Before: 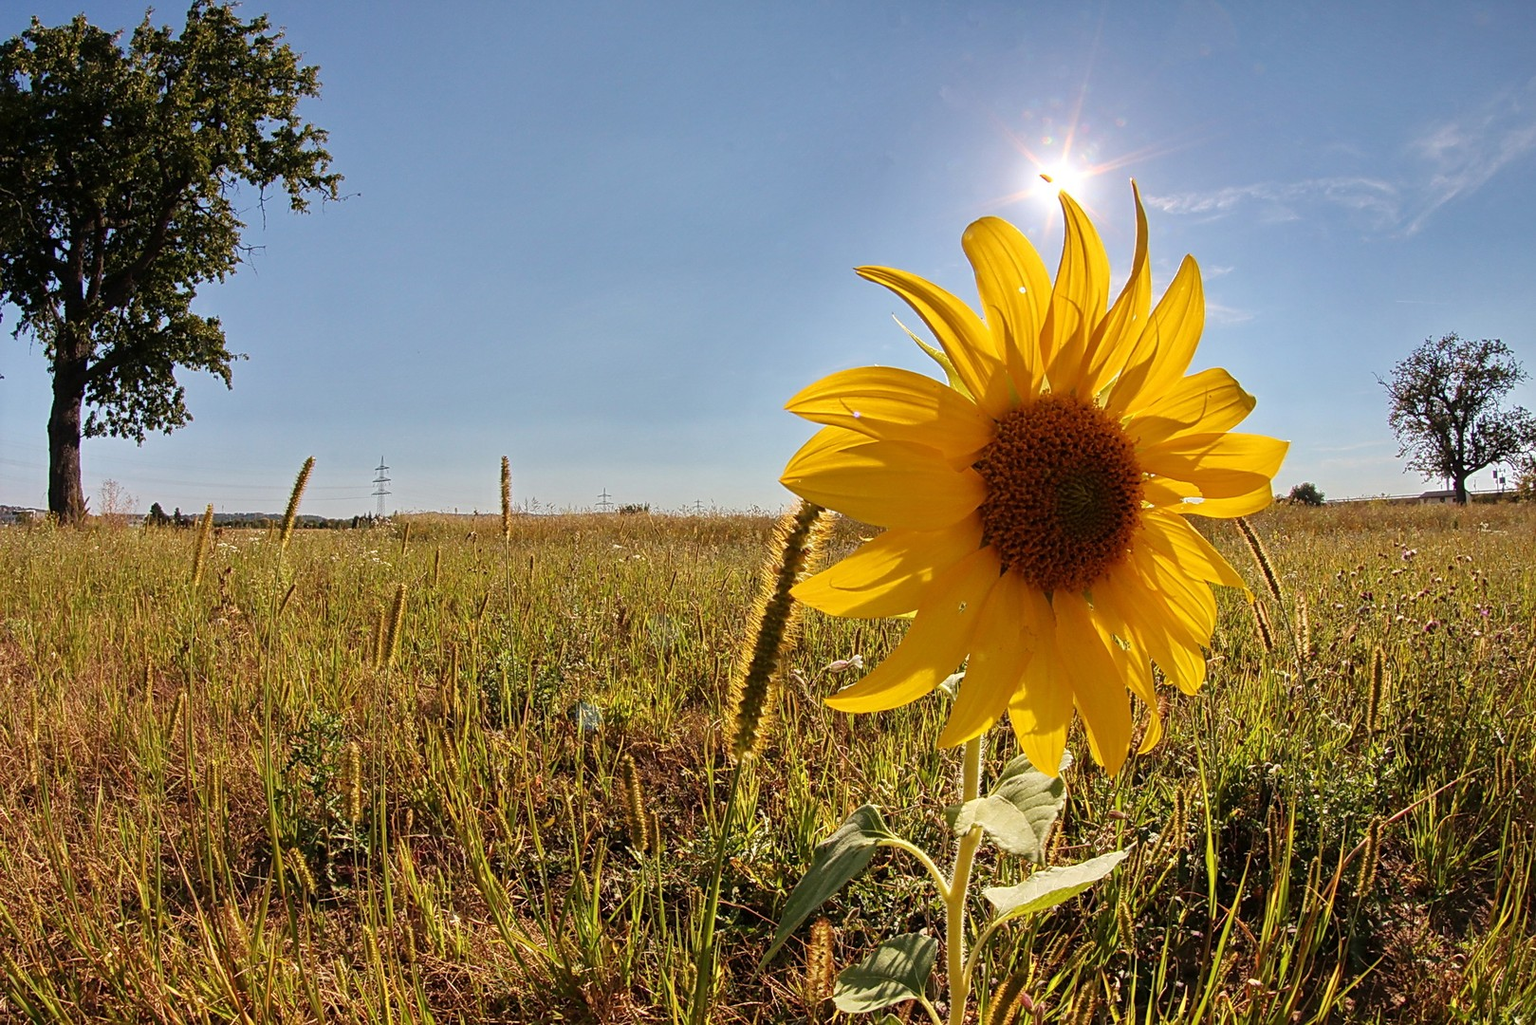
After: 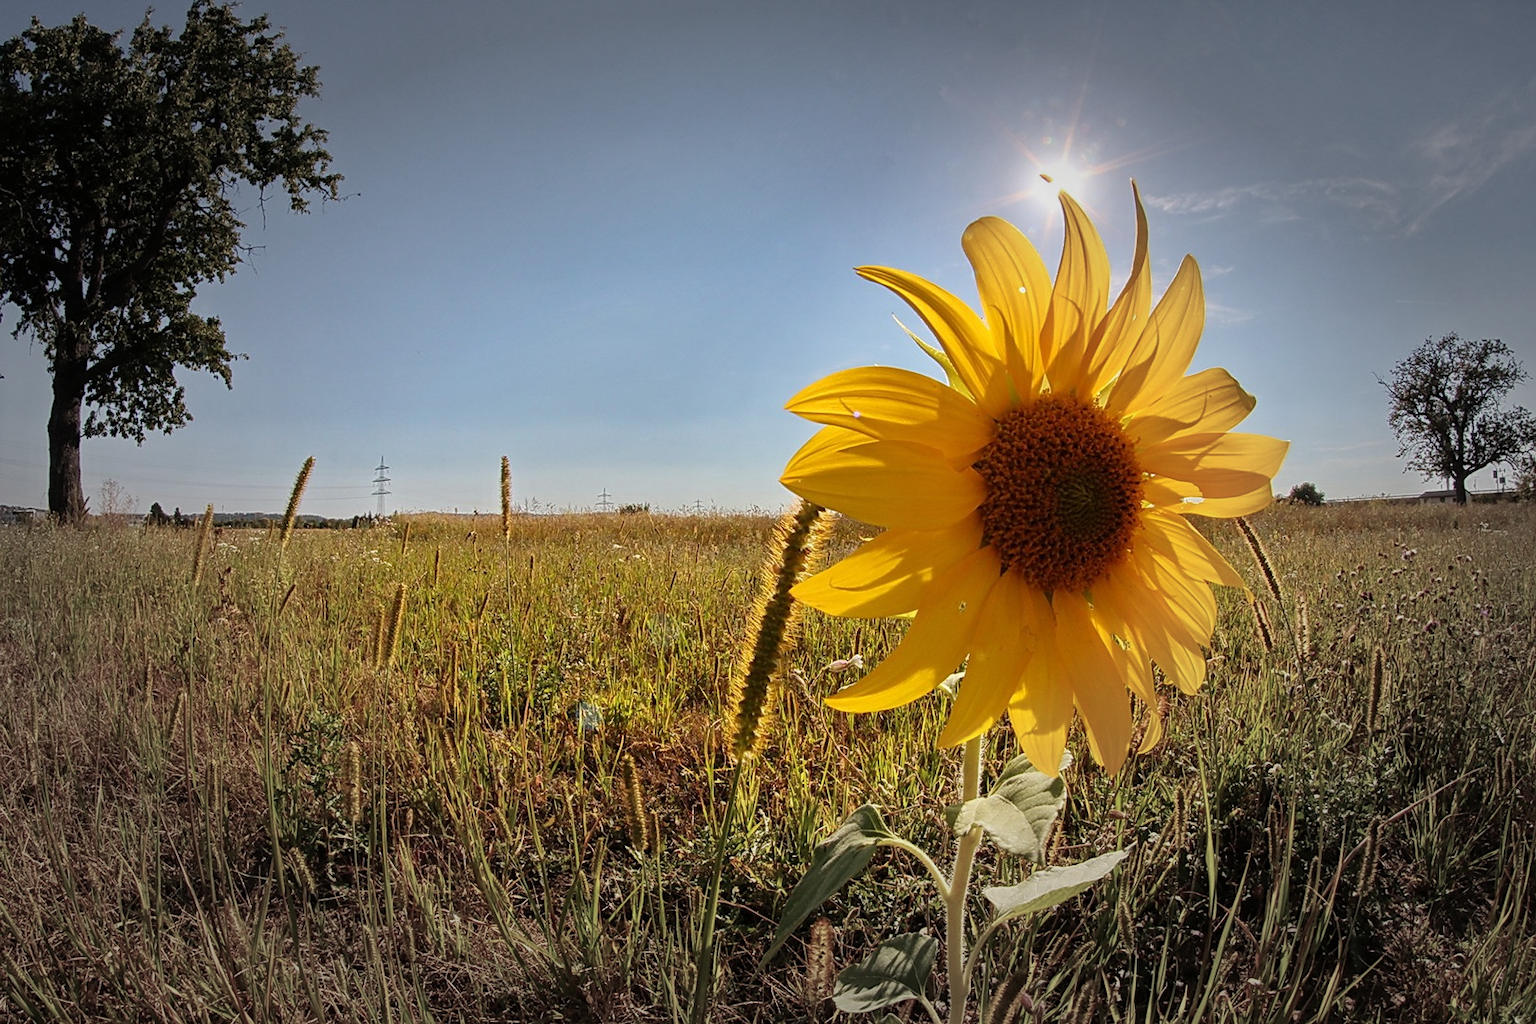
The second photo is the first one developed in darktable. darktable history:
vignetting: fall-off start 48.41%, automatic ratio true, width/height ratio 1.29, unbound false
rotate and perspective: automatic cropping original format, crop left 0, crop top 0
